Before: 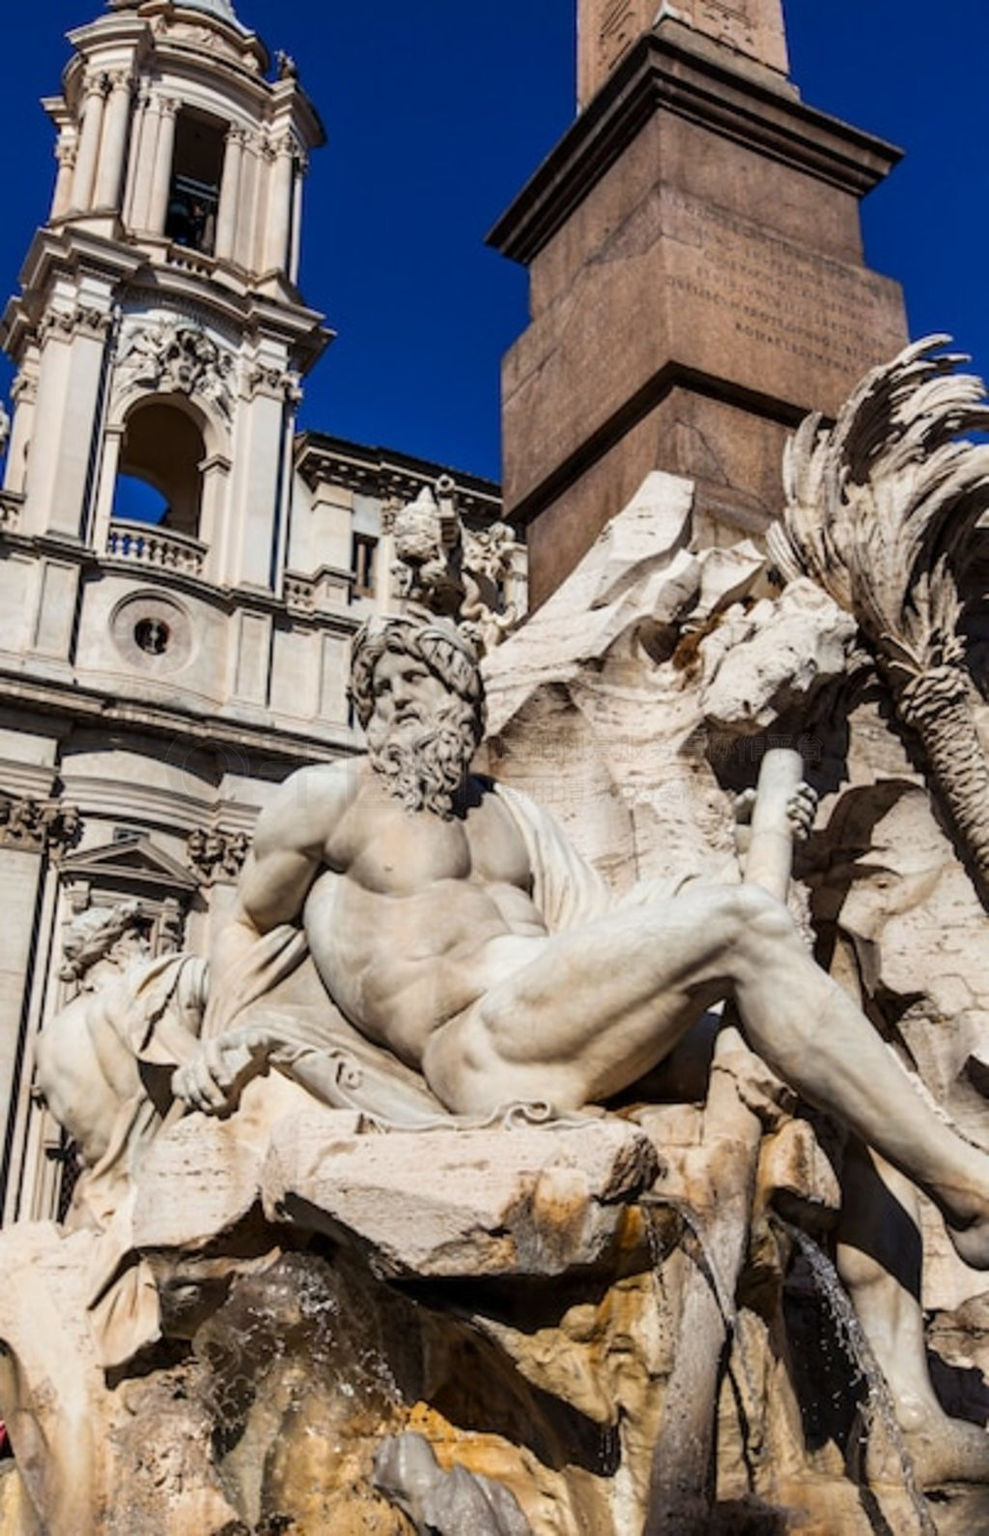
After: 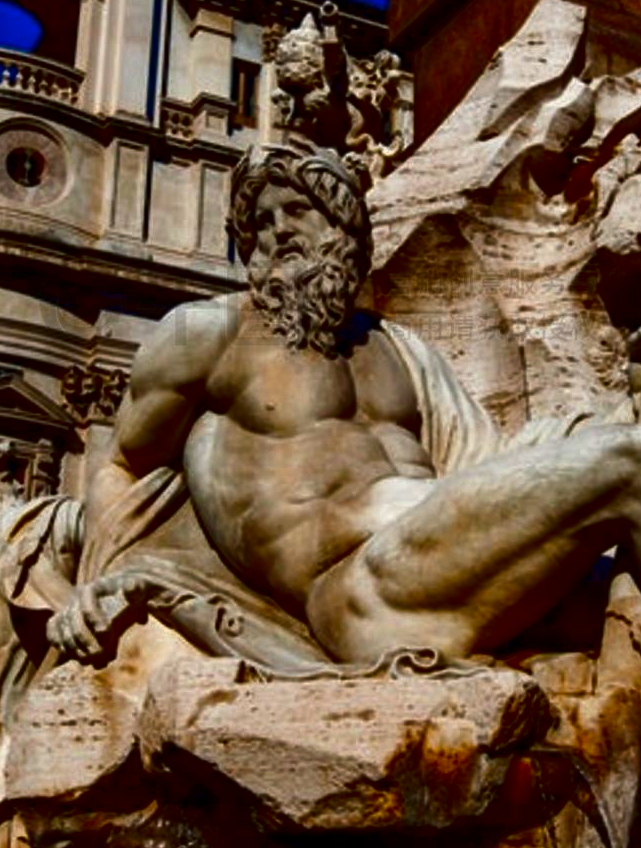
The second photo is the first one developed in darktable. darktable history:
exposure: exposure 0.123 EV, compensate exposure bias true, compensate highlight preservation false
contrast brightness saturation: brightness -0.985, saturation 0.994
crop: left 12.906%, top 30.974%, right 24.423%, bottom 15.721%
